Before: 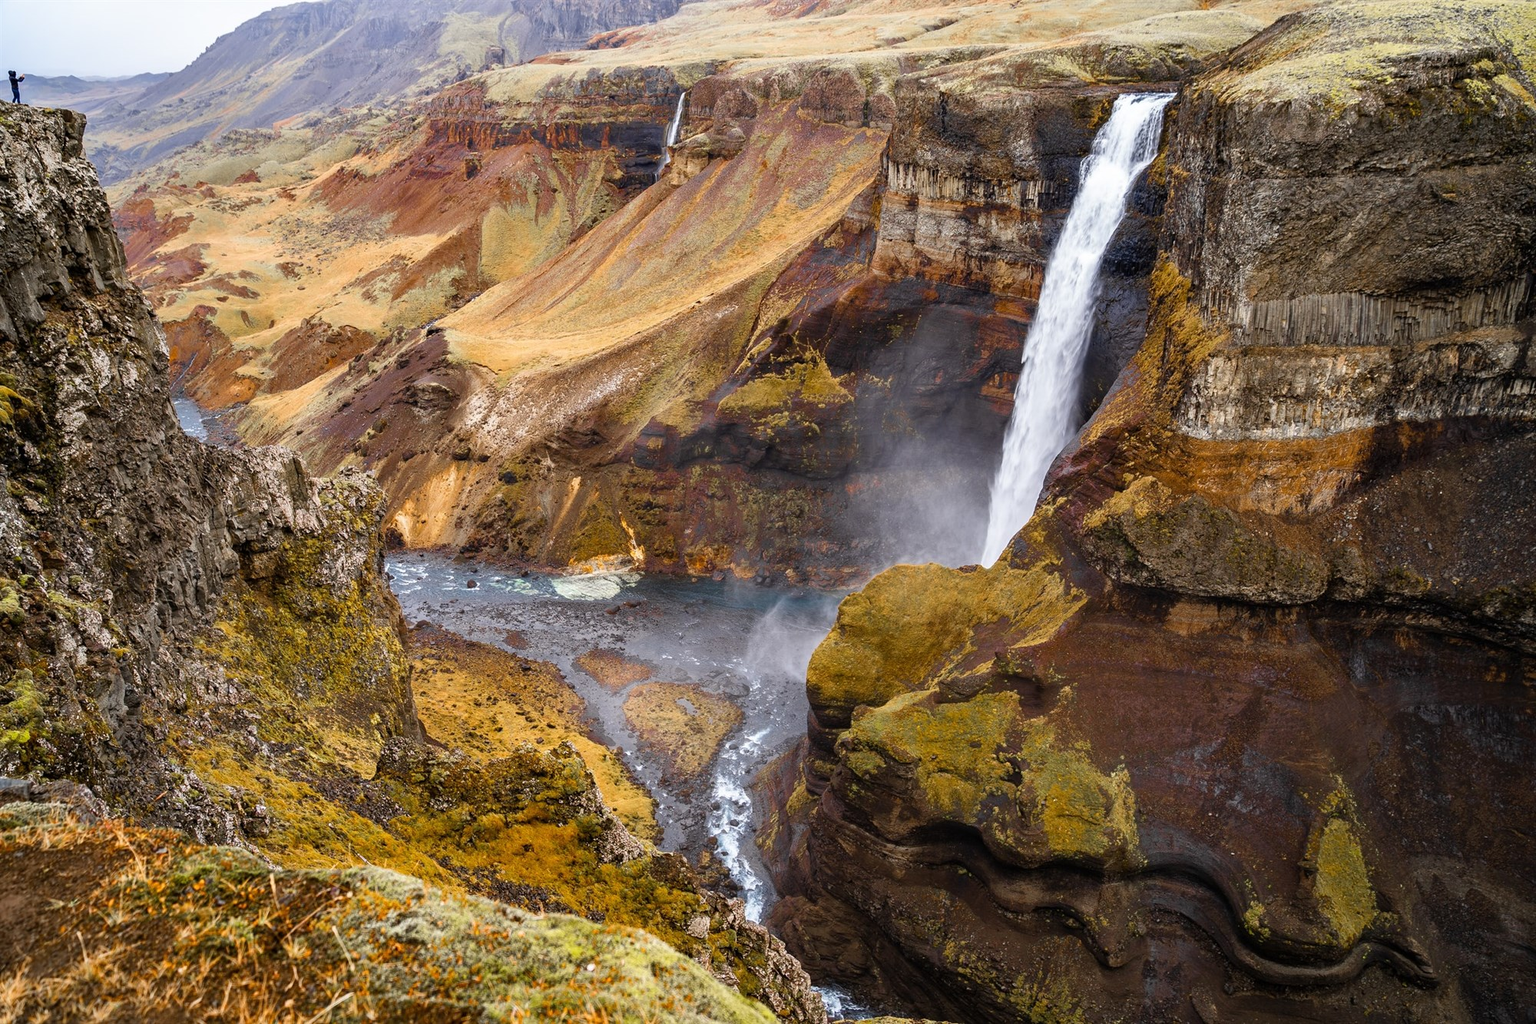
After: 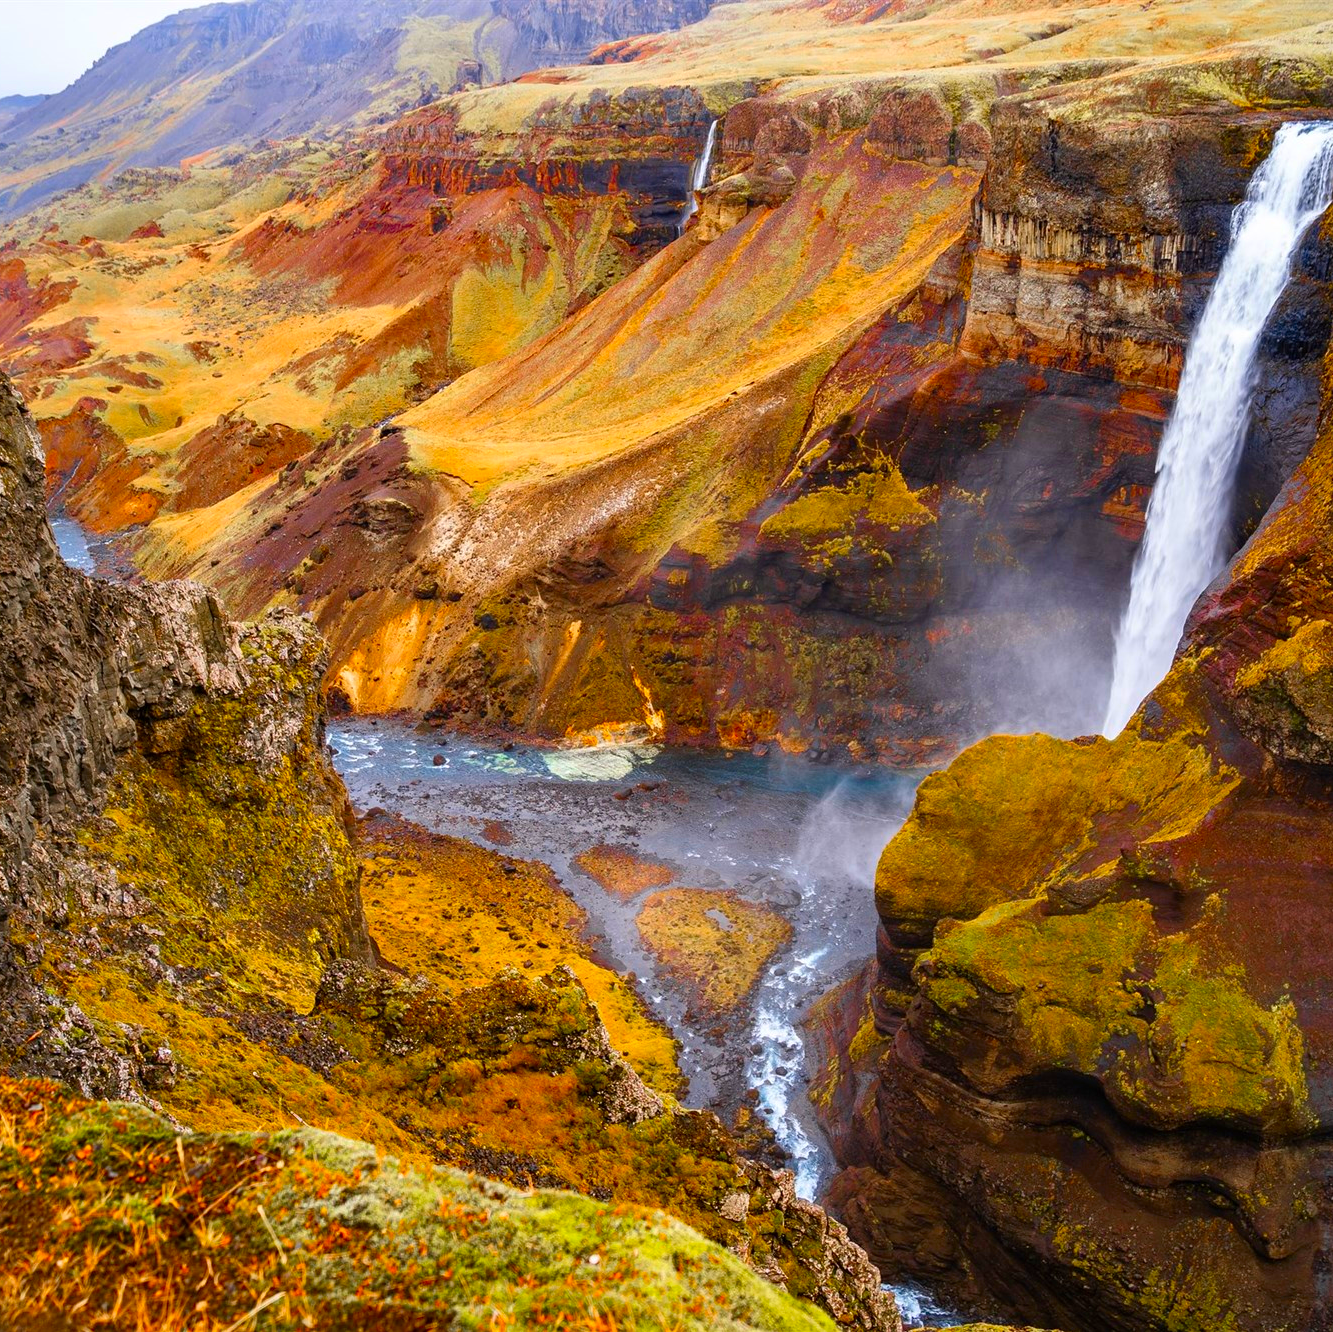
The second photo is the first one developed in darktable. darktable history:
bloom: size 3%, threshold 100%, strength 0%
color correction: saturation 1.8
crop and rotate: left 8.786%, right 24.548%
